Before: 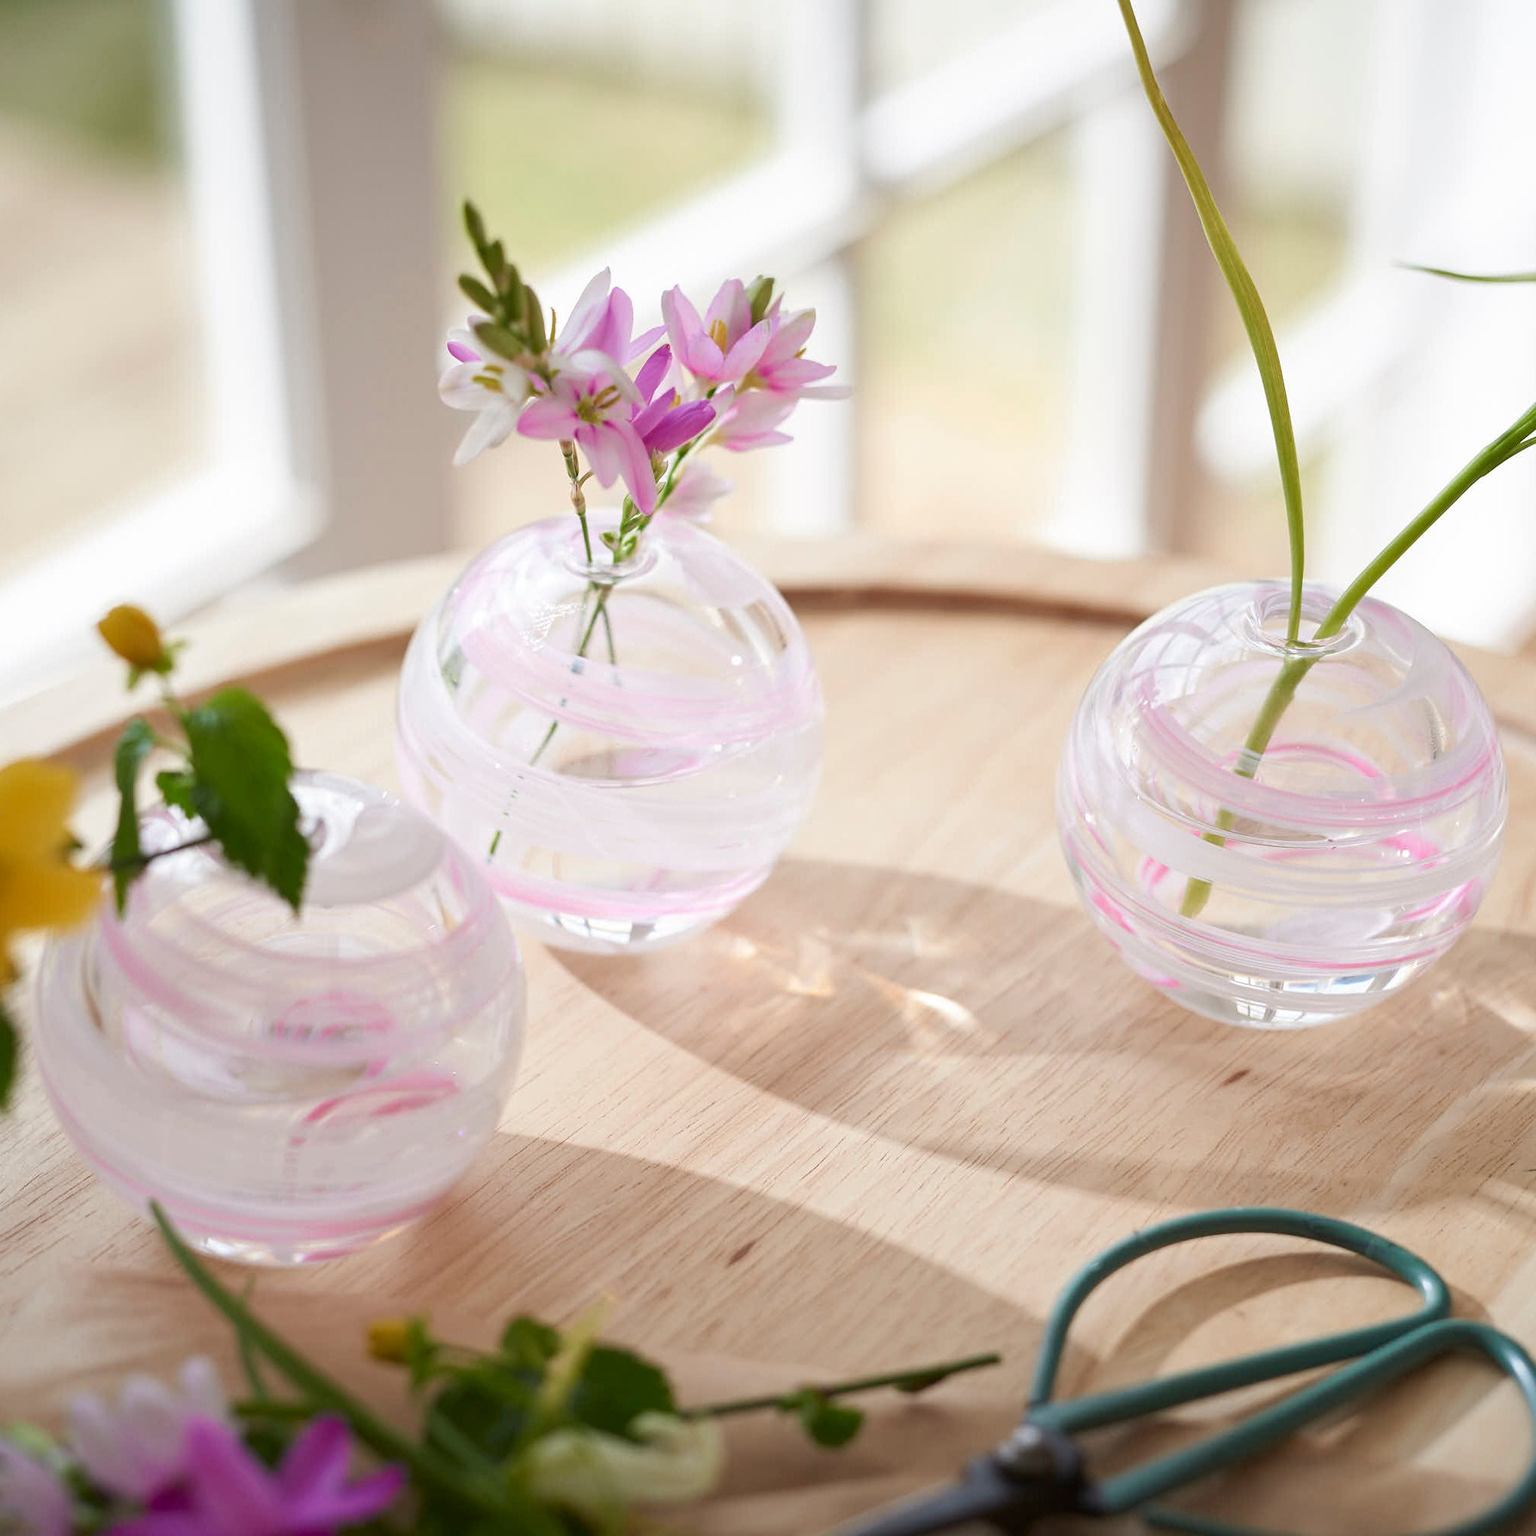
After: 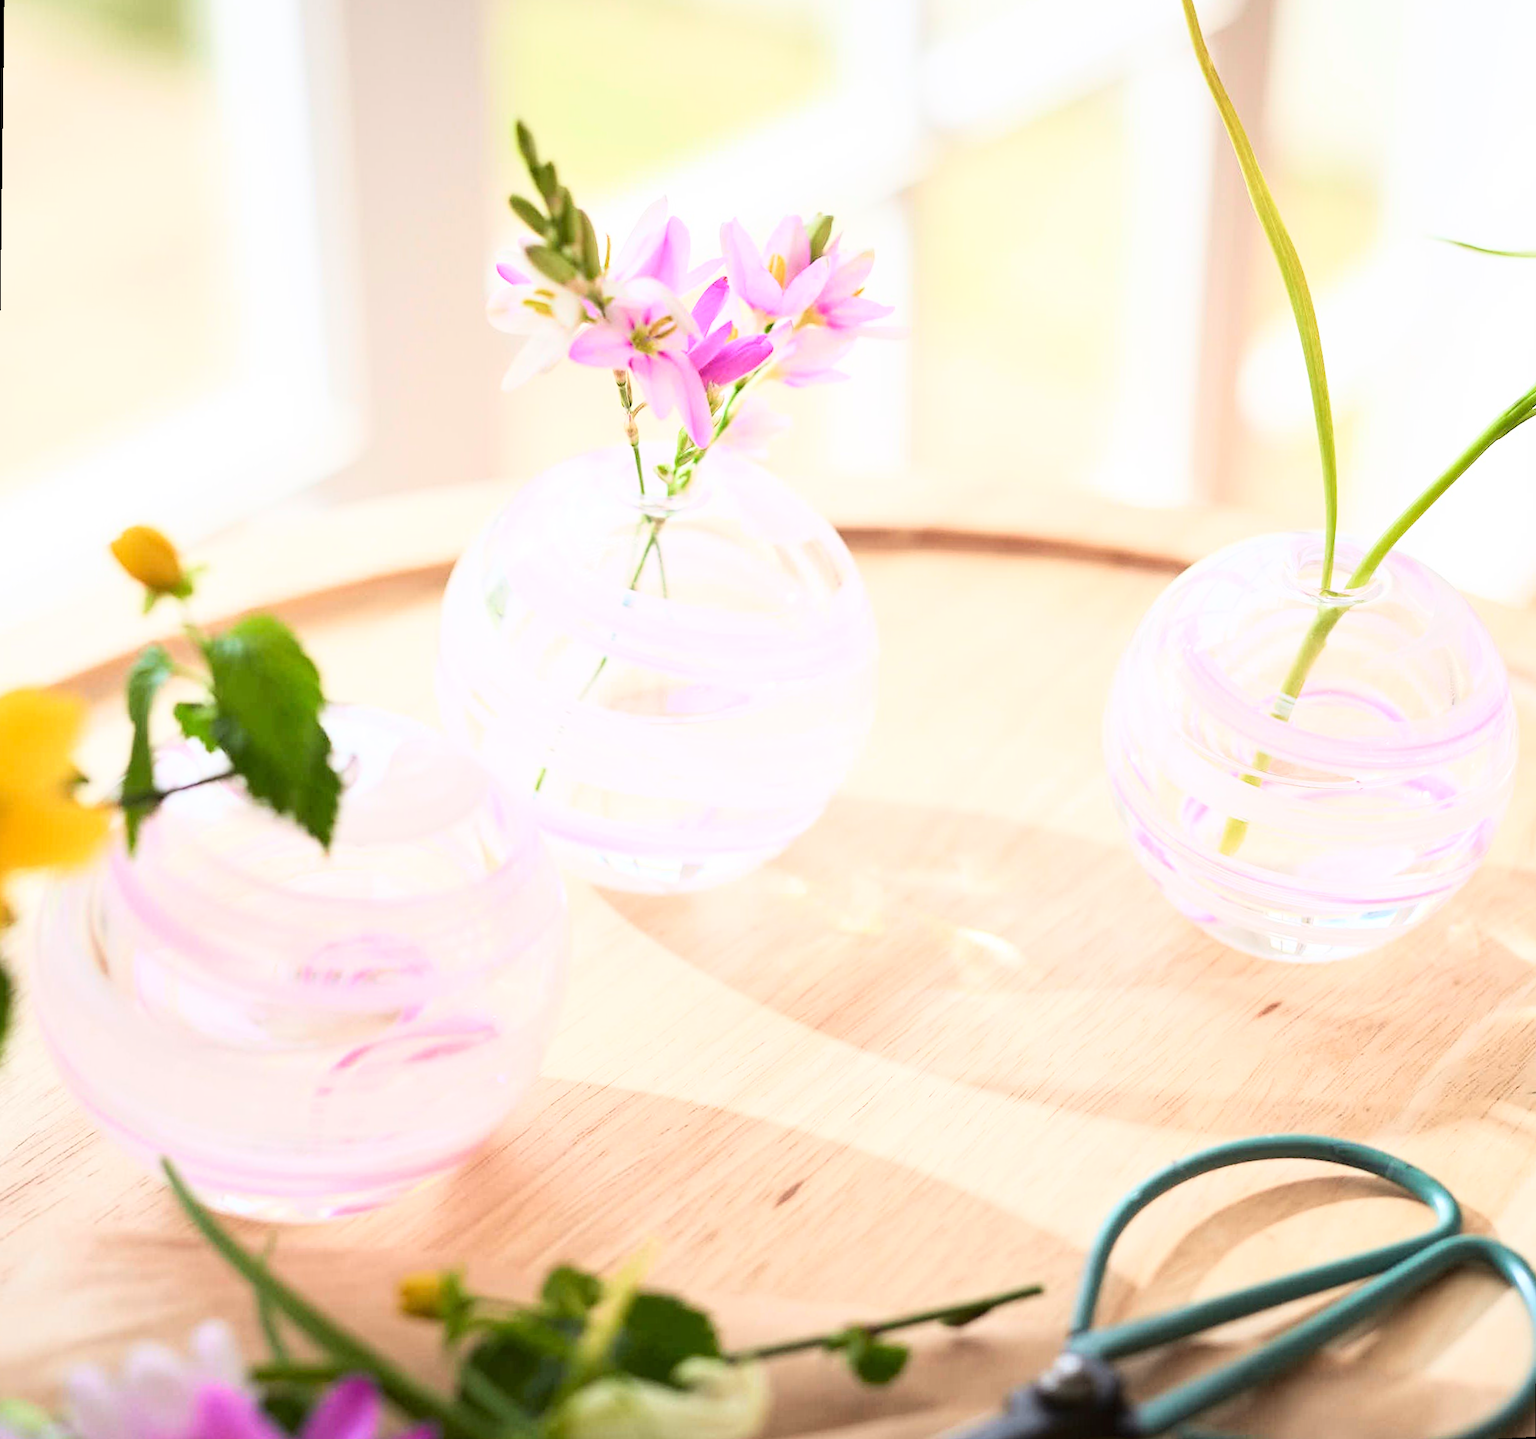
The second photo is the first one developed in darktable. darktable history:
rotate and perspective: rotation 0.679°, lens shift (horizontal) 0.136, crop left 0.009, crop right 0.991, crop top 0.078, crop bottom 0.95
base curve: curves: ch0 [(0, 0) (0.018, 0.026) (0.143, 0.37) (0.33, 0.731) (0.458, 0.853) (0.735, 0.965) (0.905, 0.986) (1, 1)]
